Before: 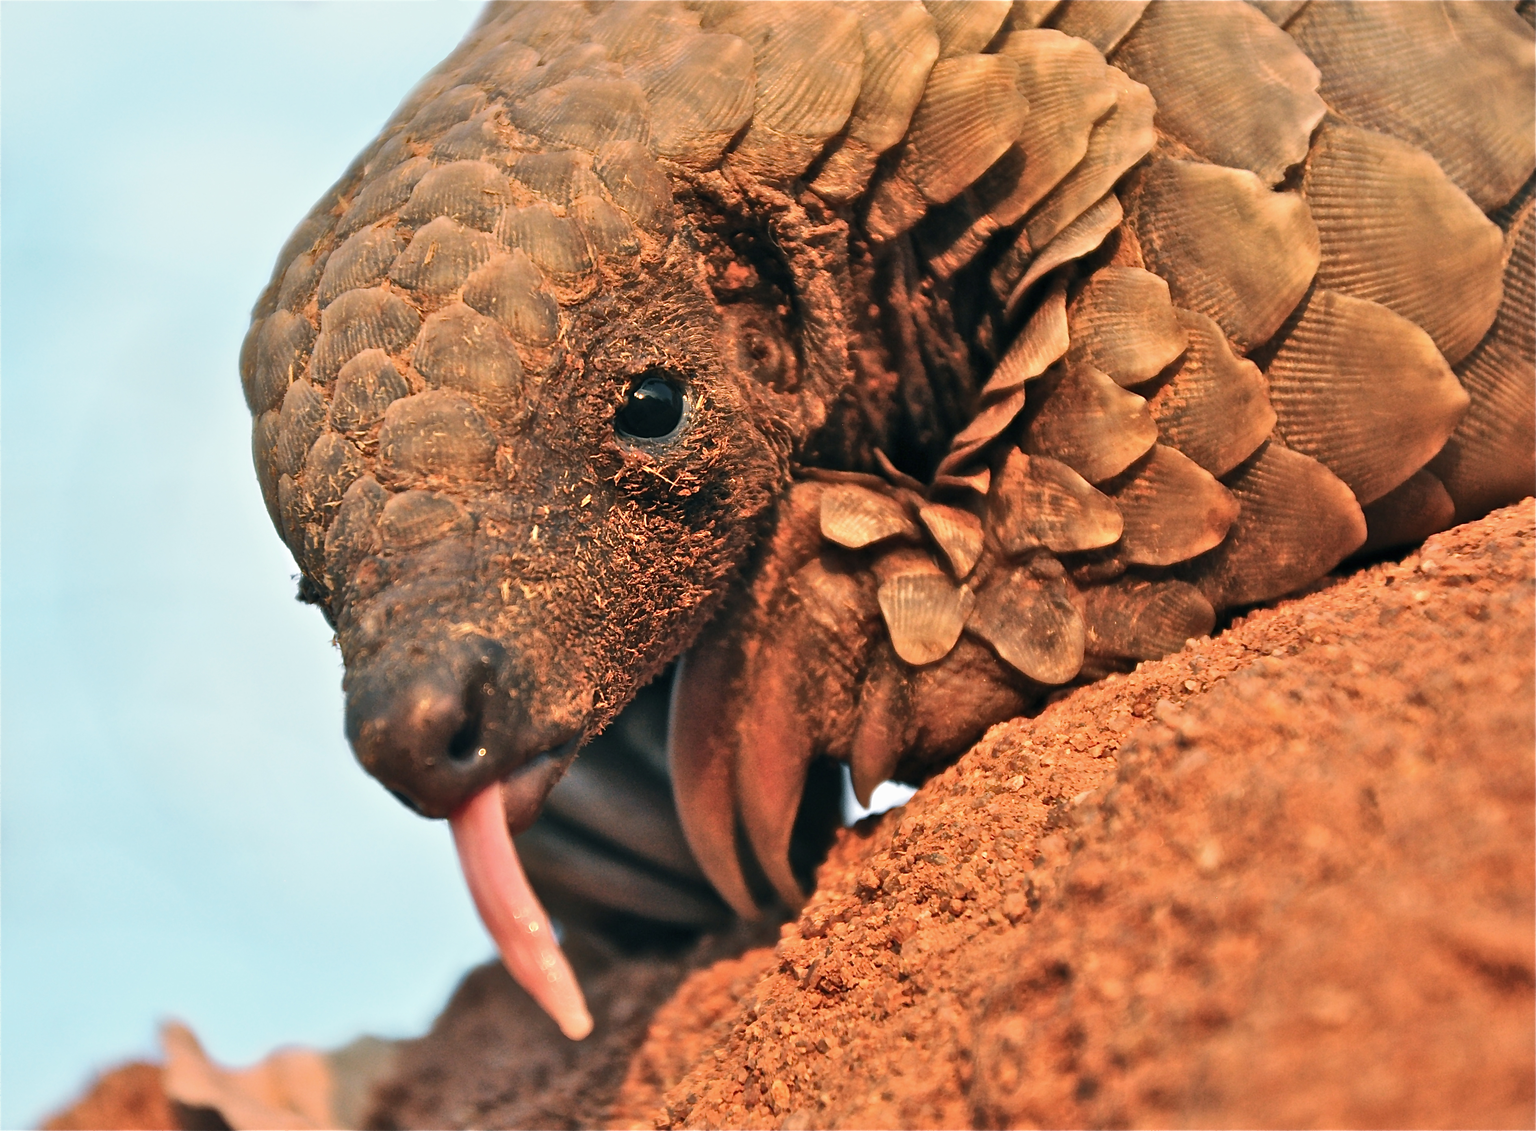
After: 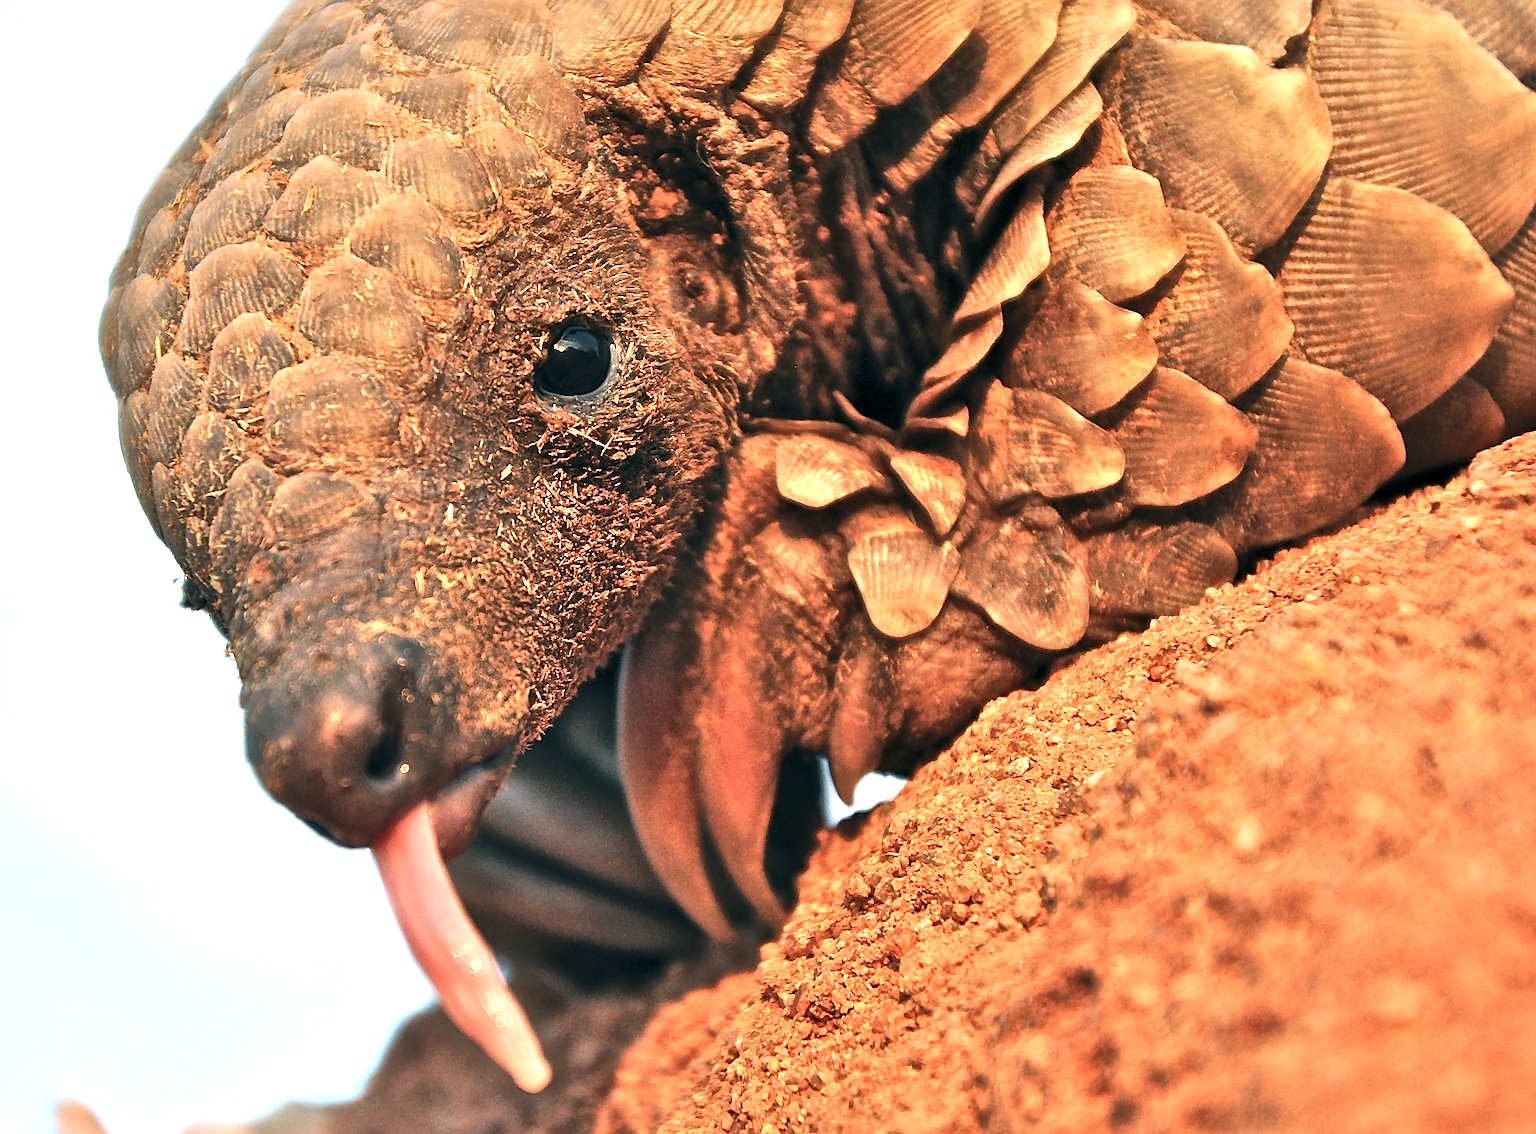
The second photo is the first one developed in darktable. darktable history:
crop and rotate: angle 3.53°, left 5.976%, top 5.672%
local contrast: highlights 105%, shadows 100%, detail 119%, midtone range 0.2
sharpen: amount 0.598
exposure: black level correction 0, exposure 0.696 EV, compensate highlight preservation false
